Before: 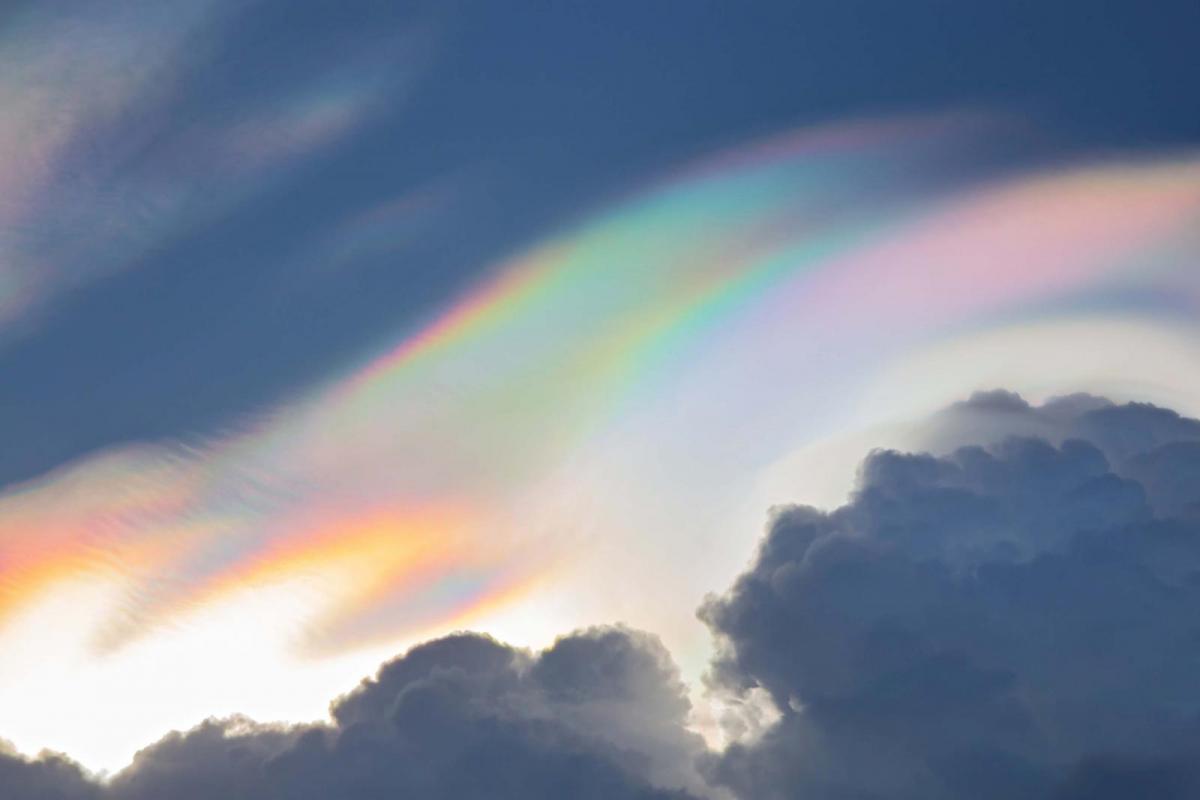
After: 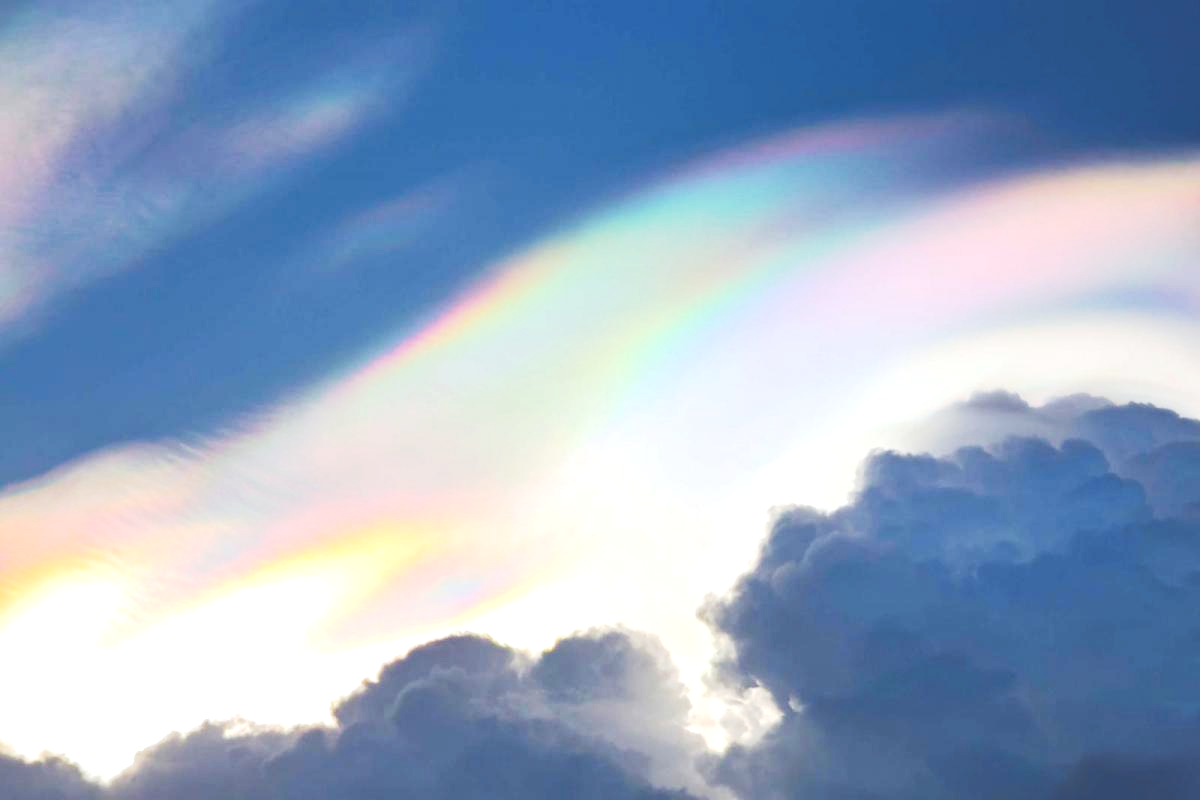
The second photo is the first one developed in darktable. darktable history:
exposure: exposure 0.6 EV, compensate highlight preservation false
tone curve: curves: ch0 [(0, 0) (0.003, 0.235) (0.011, 0.235) (0.025, 0.235) (0.044, 0.235) (0.069, 0.235) (0.1, 0.237) (0.136, 0.239) (0.177, 0.243) (0.224, 0.256) (0.277, 0.287) (0.335, 0.329) (0.399, 0.391) (0.468, 0.476) (0.543, 0.574) (0.623, 0.683) (0.709, 0.778) (0.801, 0.869) (0.898, 0.924) (1, 1)], preserve colors none
